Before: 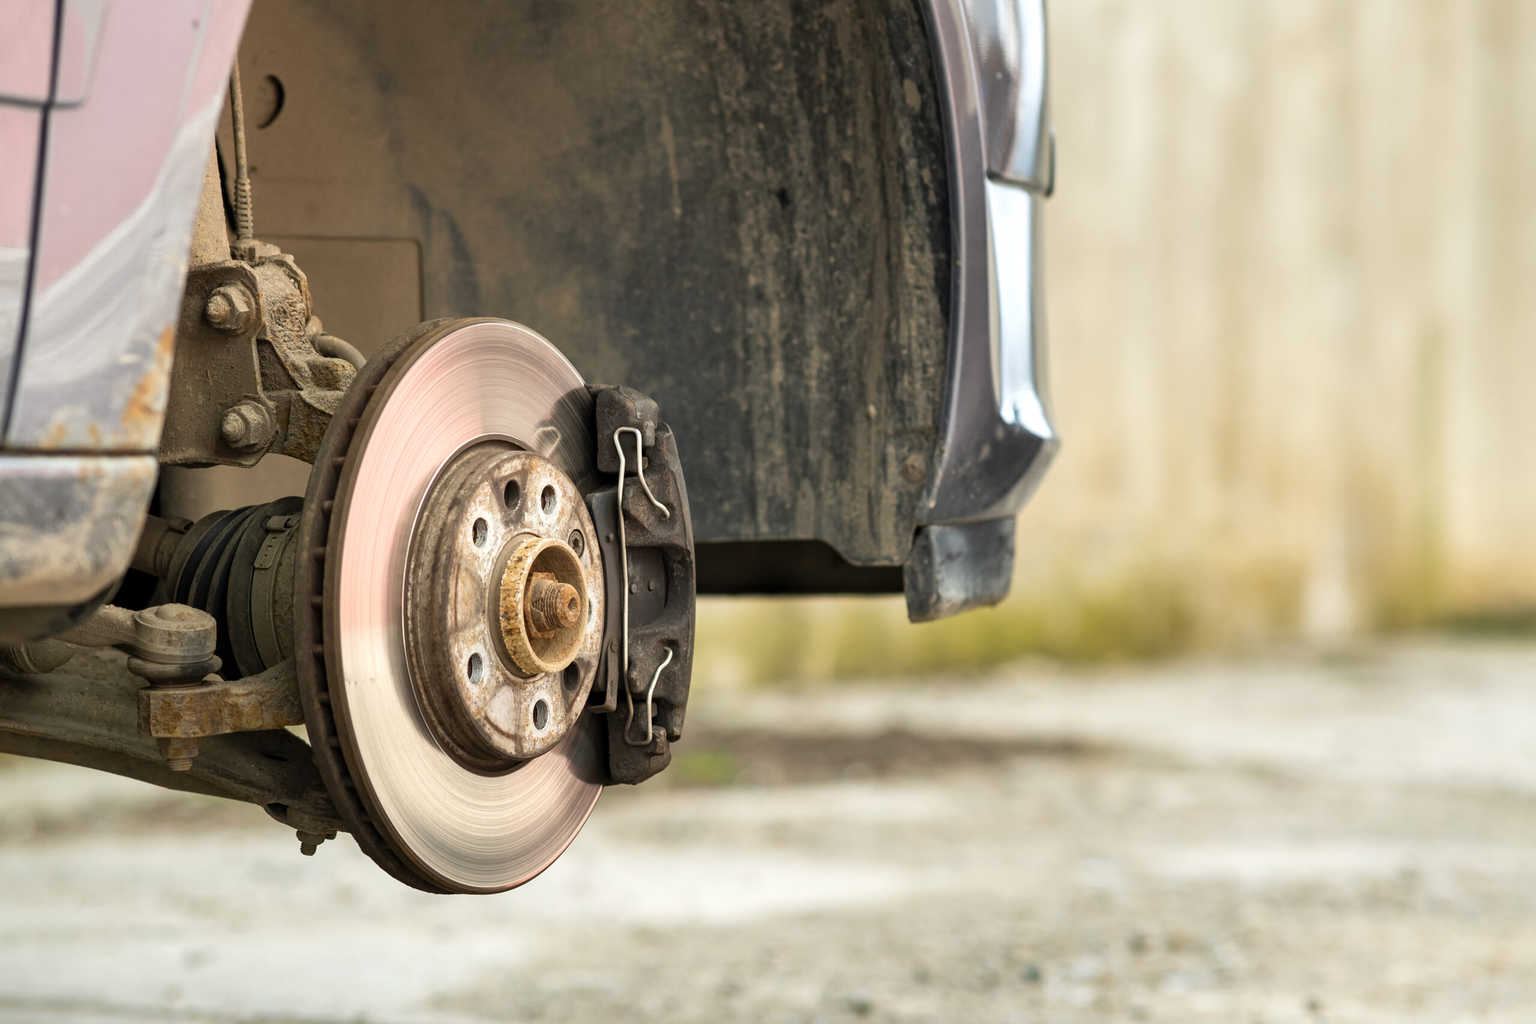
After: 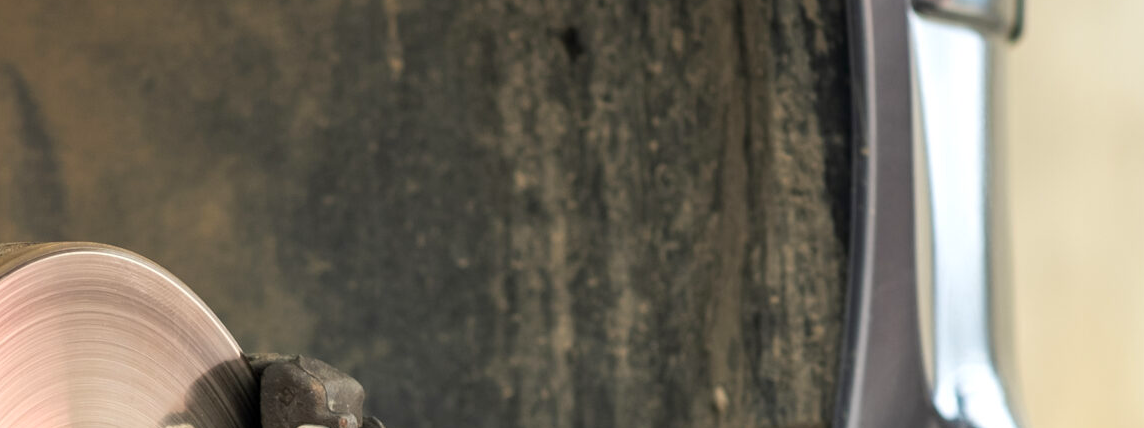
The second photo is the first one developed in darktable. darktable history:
crop: left 28.64%, top 16.832%, right 26.637%, bottom 58.055%
contrast brightness saturation: saturation 0.13
